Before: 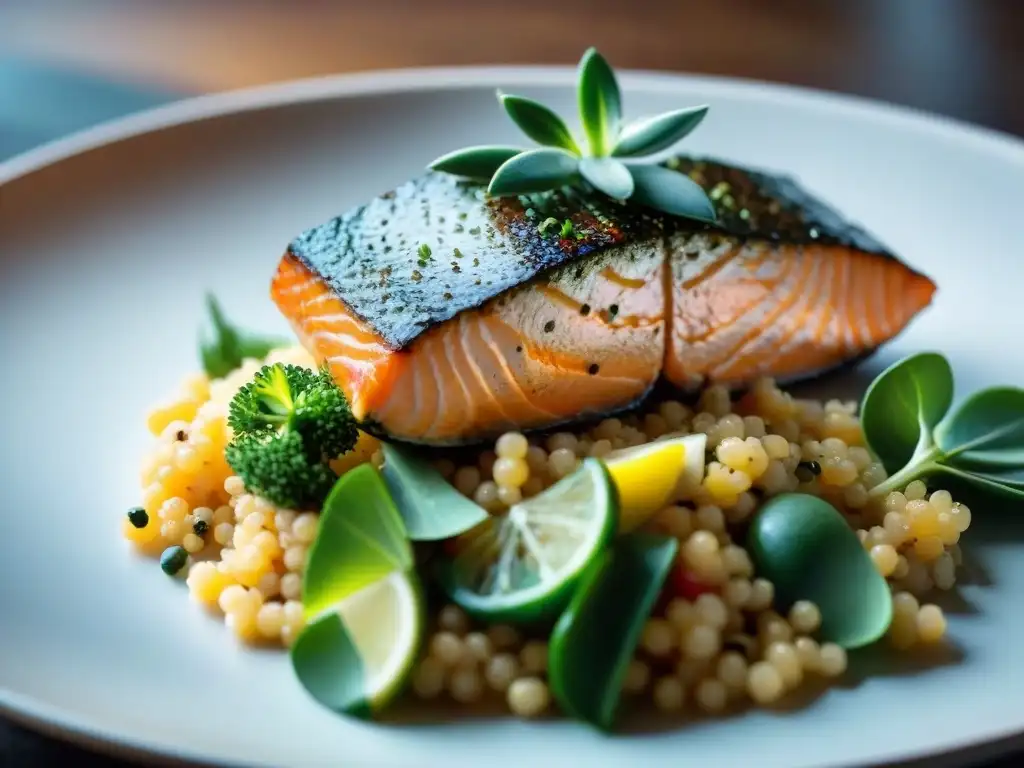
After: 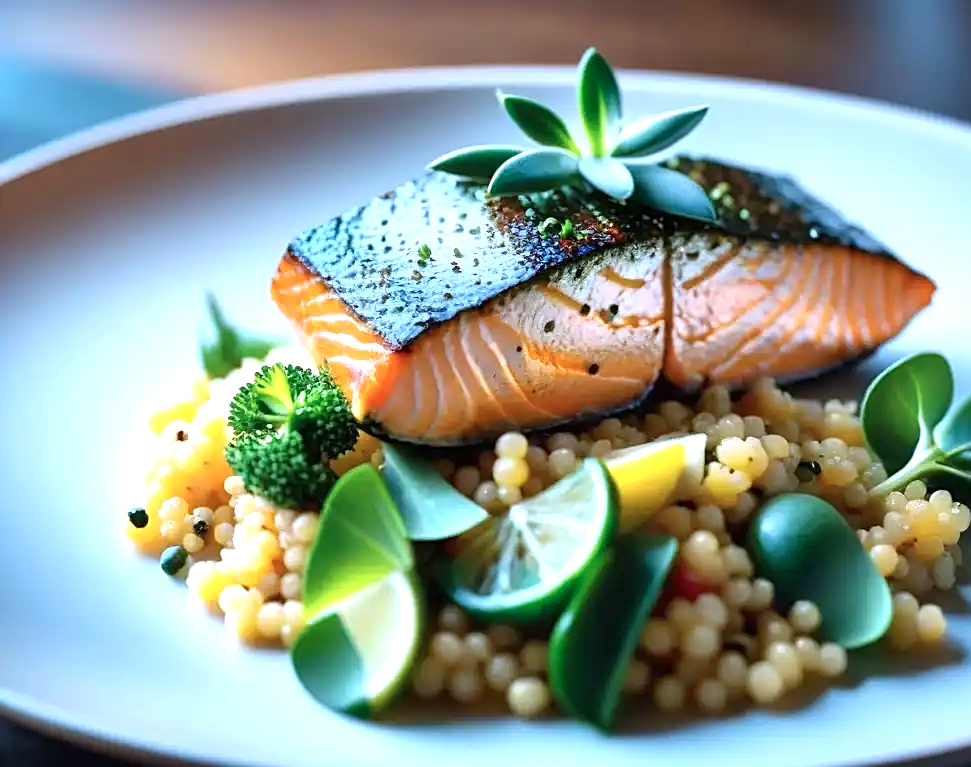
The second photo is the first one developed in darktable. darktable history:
crop and rotate: left 0%, right 5.087%
sharpen: on, module defaults
color calibration: illuminant custom, x 0.372, y 0.383, temperature 4279.52 K
exposure: black level correction 0, exposure 0.589 EV, compensate exposure bias true, compensate highlight preservation false
